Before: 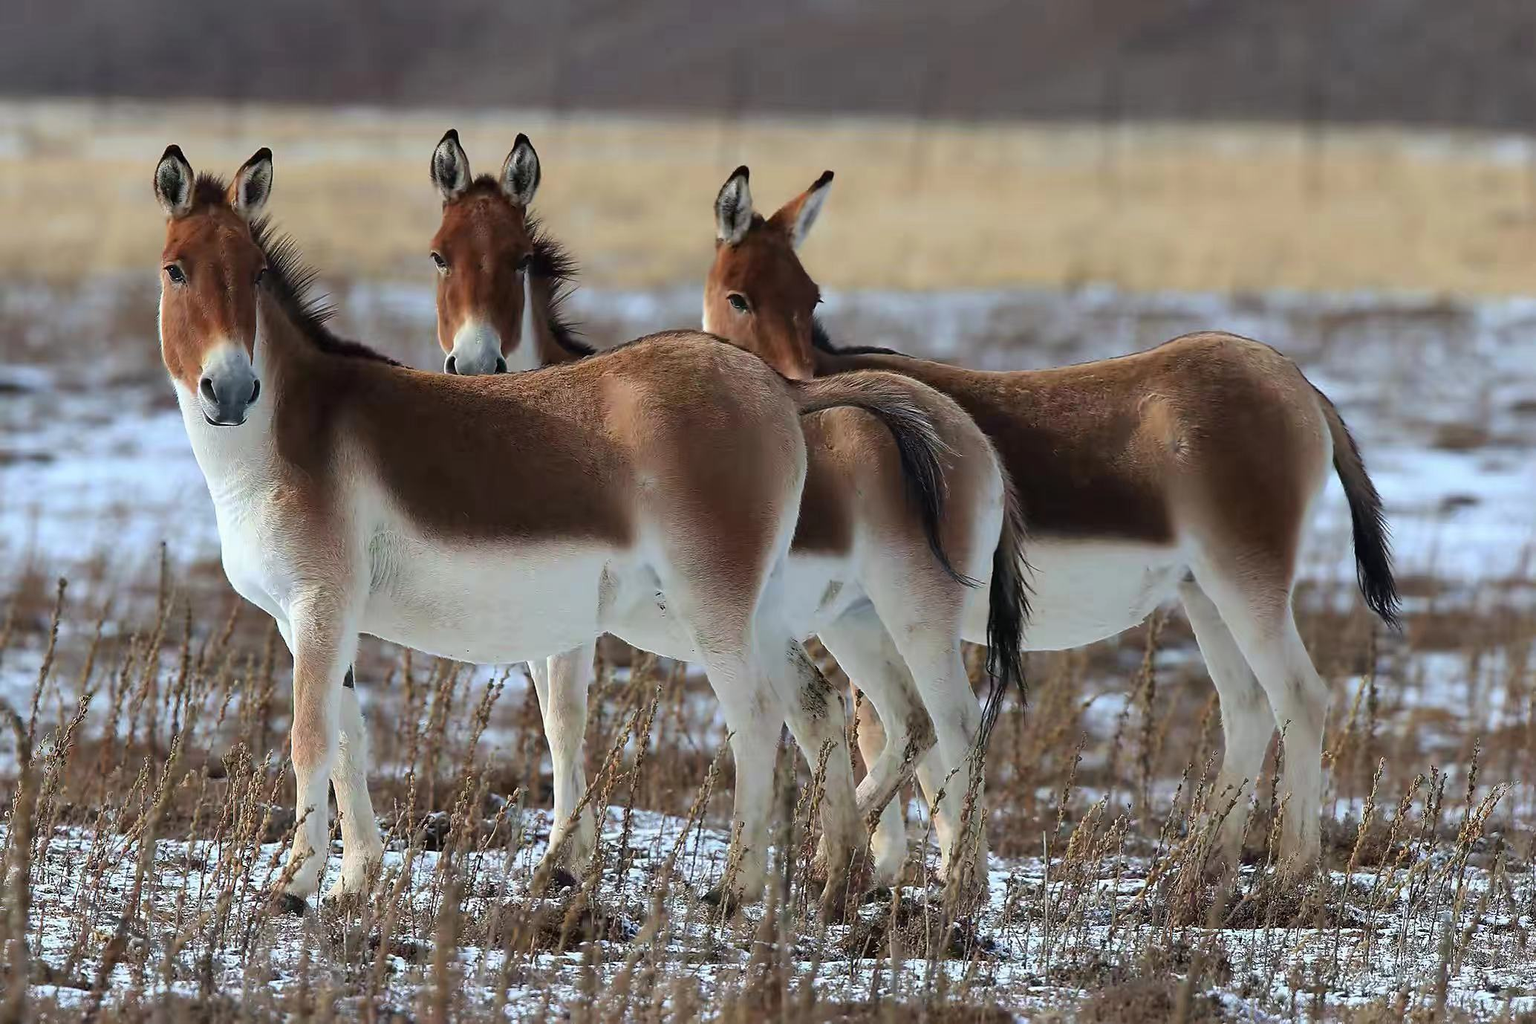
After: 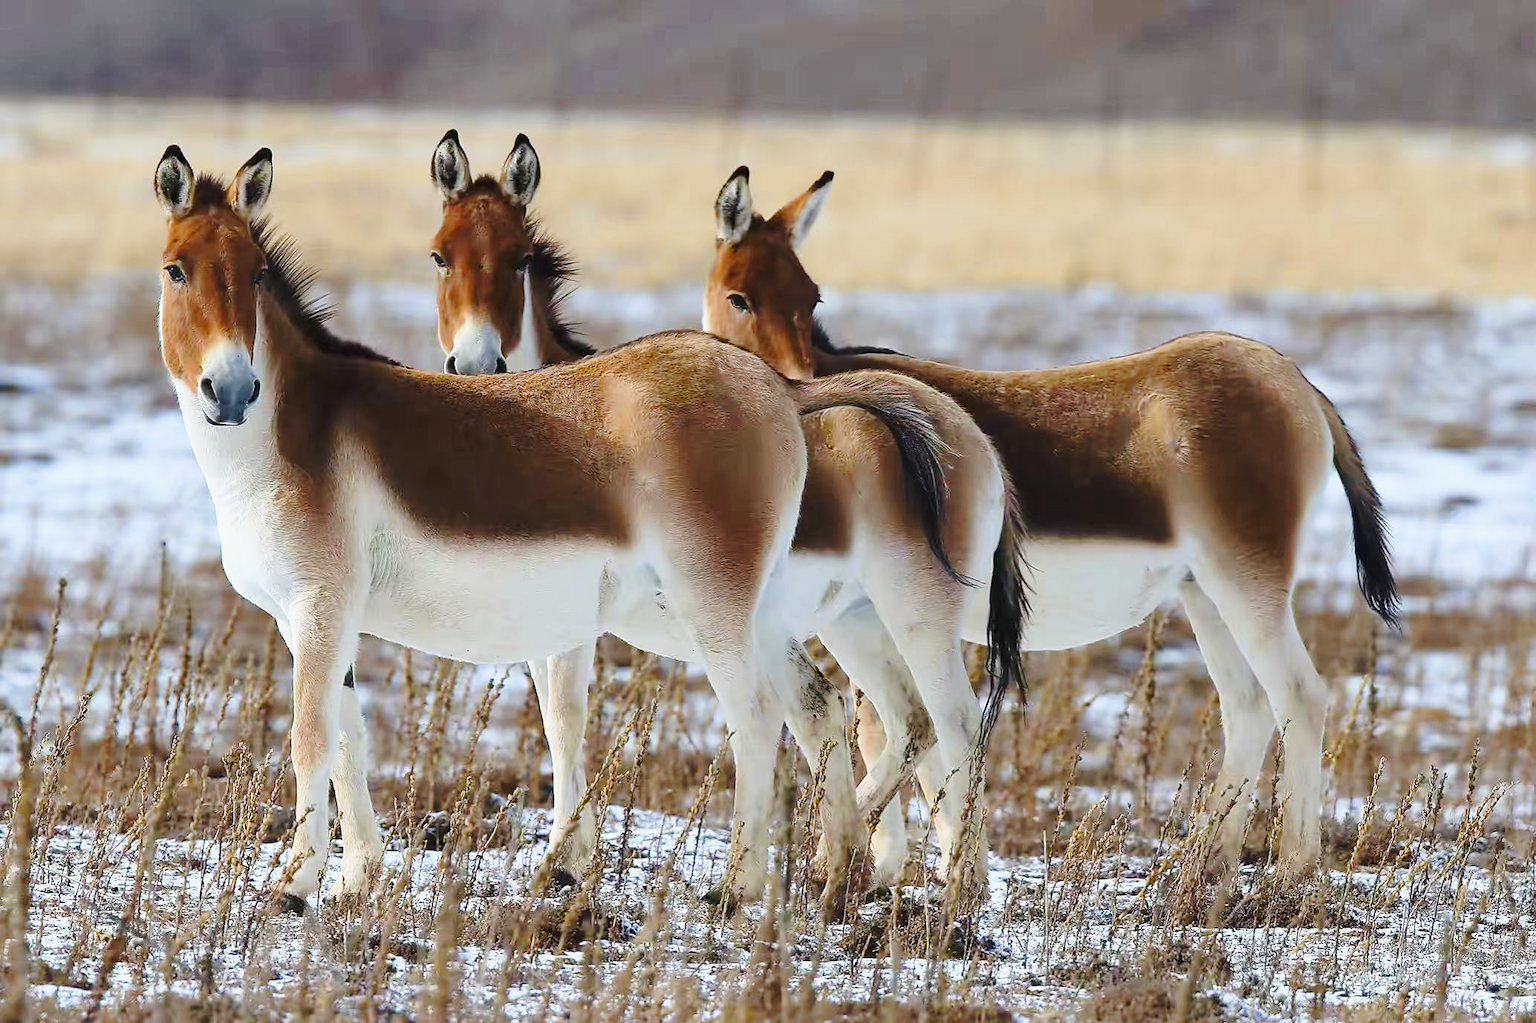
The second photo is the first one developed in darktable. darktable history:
color balance rgb: perceptual saturation grading › global saturation -0.31%, global vibrance -8%, contrast -13%, saturation formula JzAzBz (2021)
shadows and highlights: shadows 25, highlights -25
base curve: curves: ch0 [(0, 0) (0.036, 0.037) (0.121, 0.228) (0.46, 0.76) (0.859, 0.983) (1, 1)], preserve colors none
color contrast: green-magenta contrast 0.8, blue-yellow contrast 1.1, unbound 0
